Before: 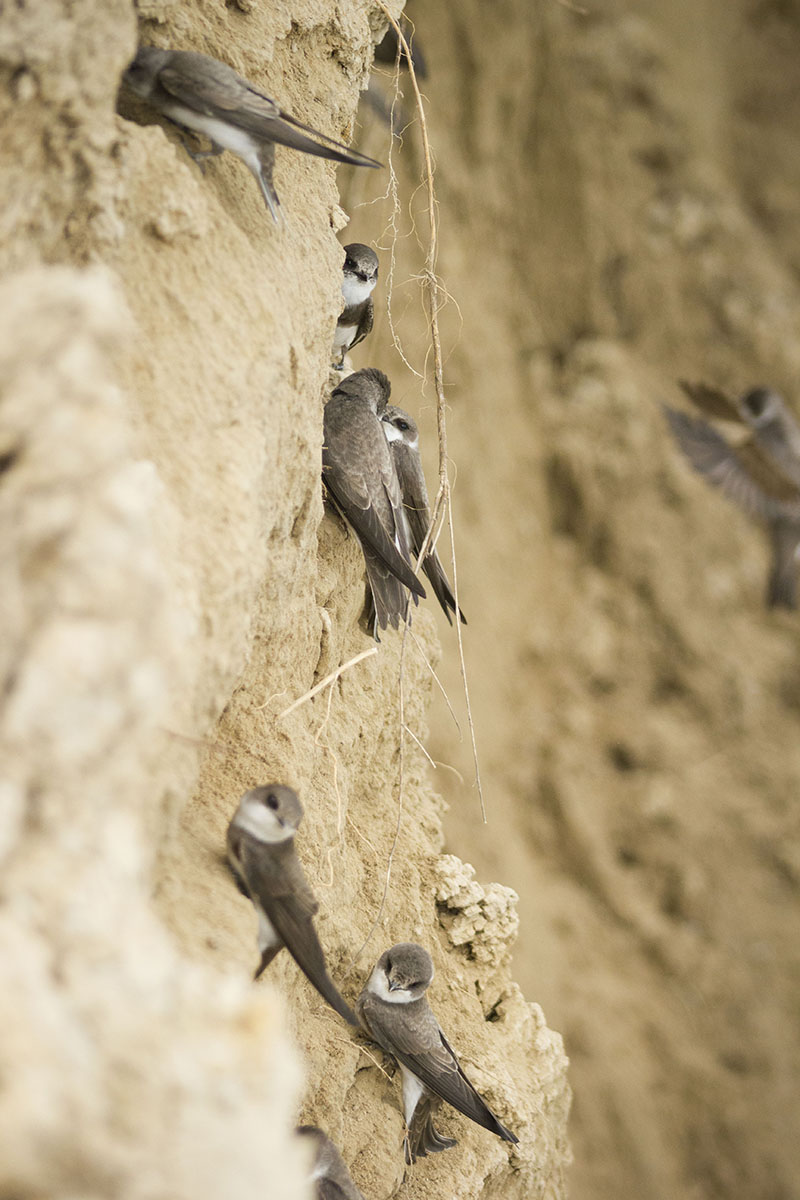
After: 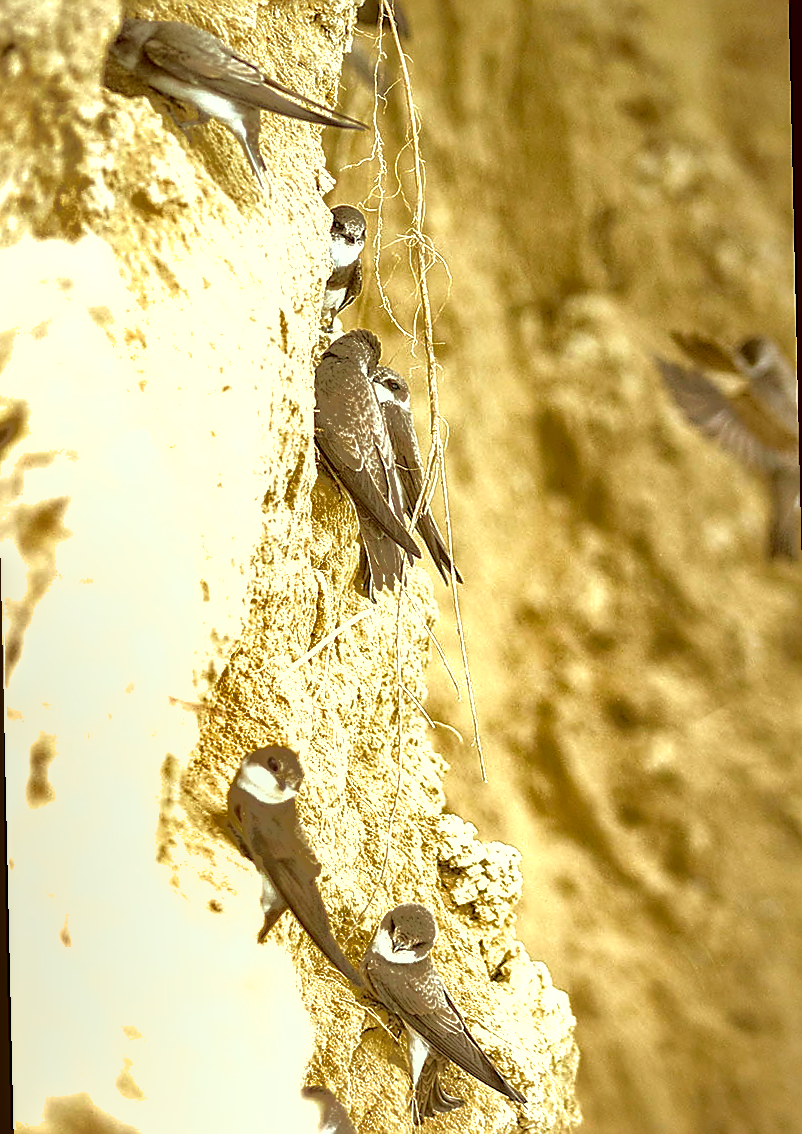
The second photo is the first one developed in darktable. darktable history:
sharpen: radius 1.4, amount 1.25, threshold 0.7
crop: top 0.05%, bottom 0.098%
rotate and perspective: rotation -1.32°, lens shift (horizontal) -0.031, crop left 0.015, crop right 0.985, crop top 0.047, crop bottom 0.982
exposure: black level correction 0, exposure 0.9 EV, compensate highlight preservation false
local contrast: detail 130%
color correction: highlights a* -5.94, highlights b* 9.48, shadows a* 10.12, shadows b* 23.94
white balance: red 0.98, blue 1.034
shadows and highlights: shadows 40, highlights -60
